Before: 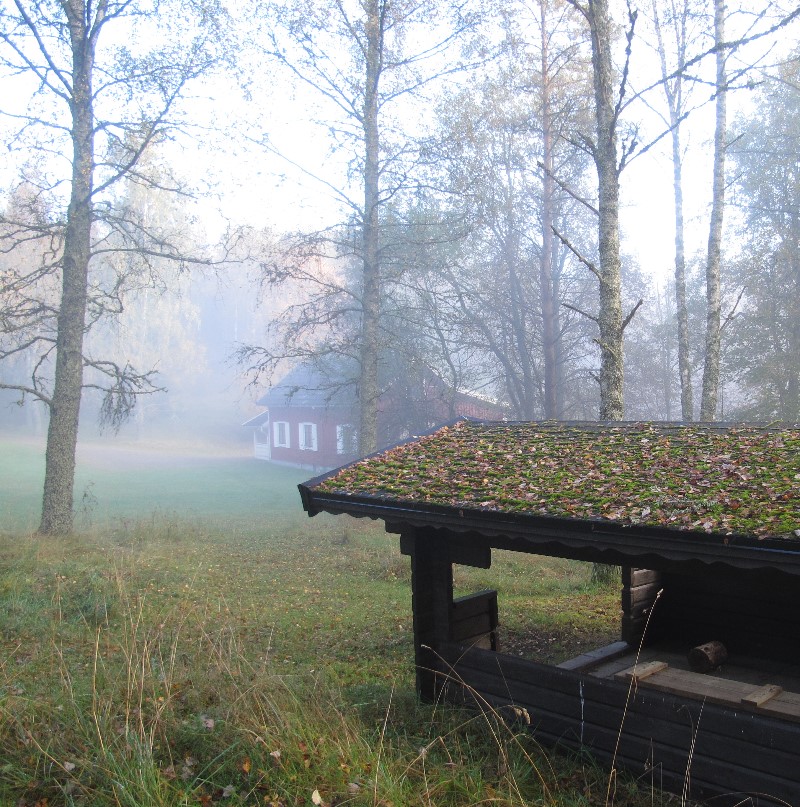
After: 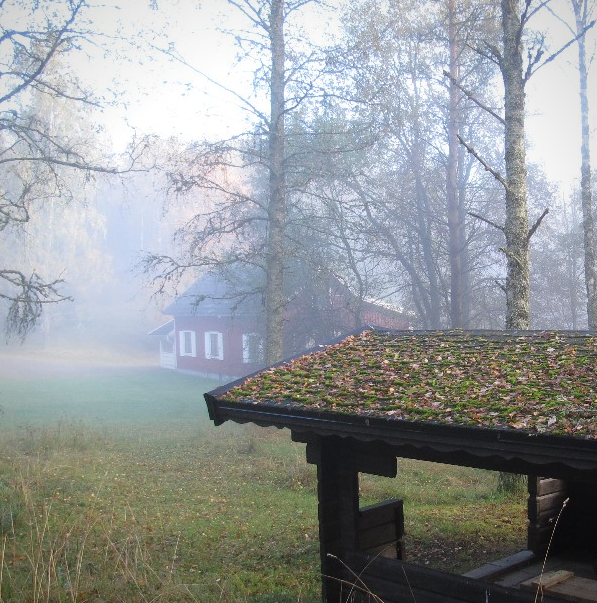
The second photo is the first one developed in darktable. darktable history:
vignetting: fall-off start 80.87%, fall-off radius 61.59%, brightness -0.384, saturation 0.007, center (0, 0.007), automatic ratio true, width/height ratio 1.418
crop and rotate: left 11.831%, top 11.346%, right 13.429%, bottom 13.899%
